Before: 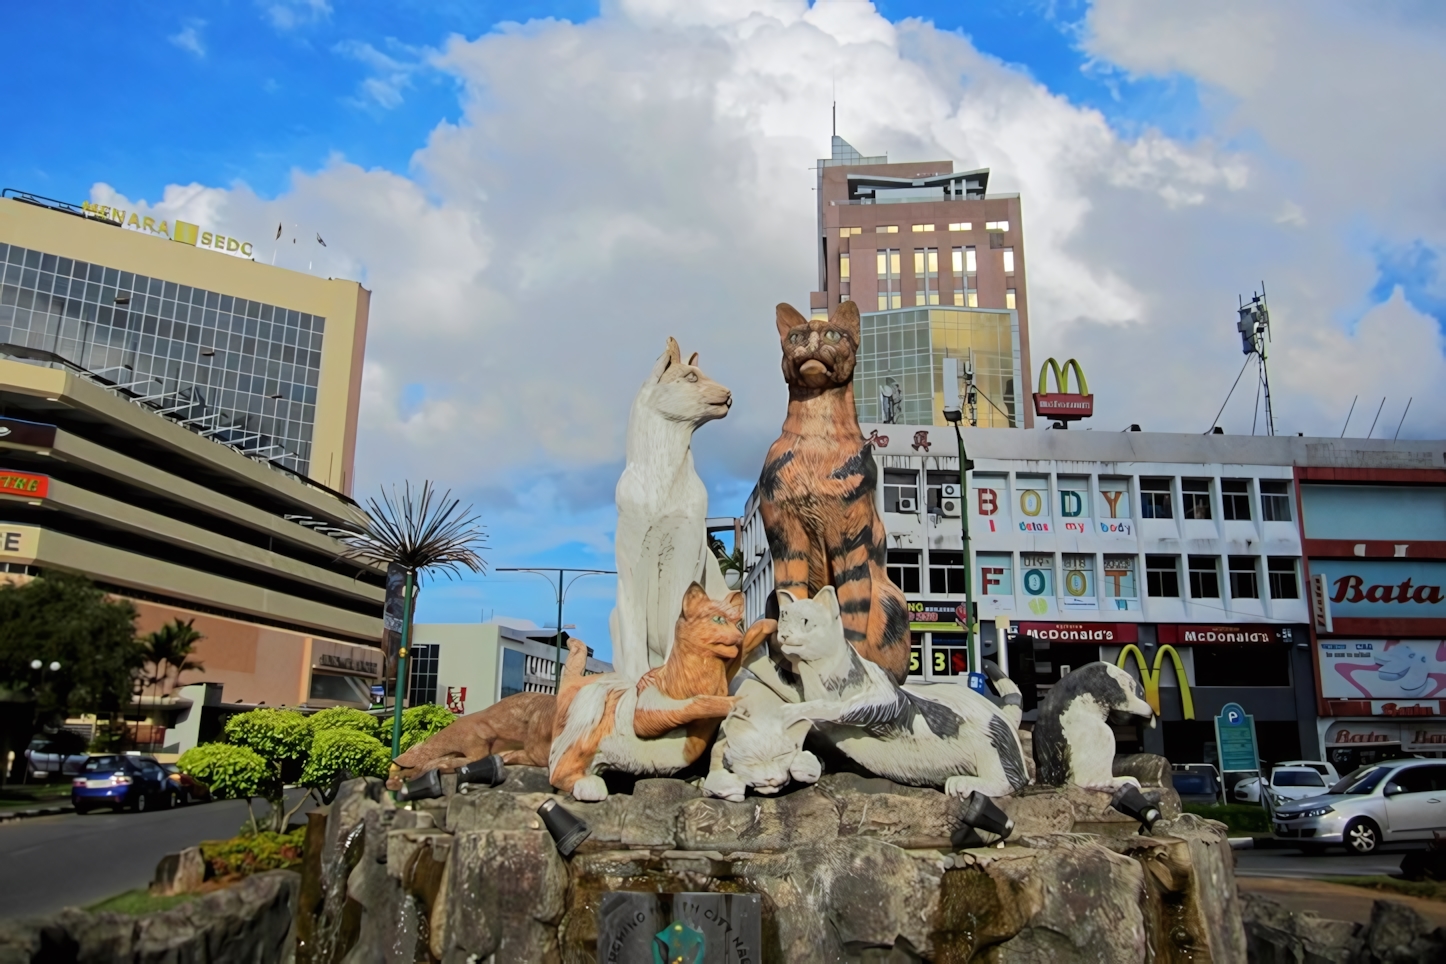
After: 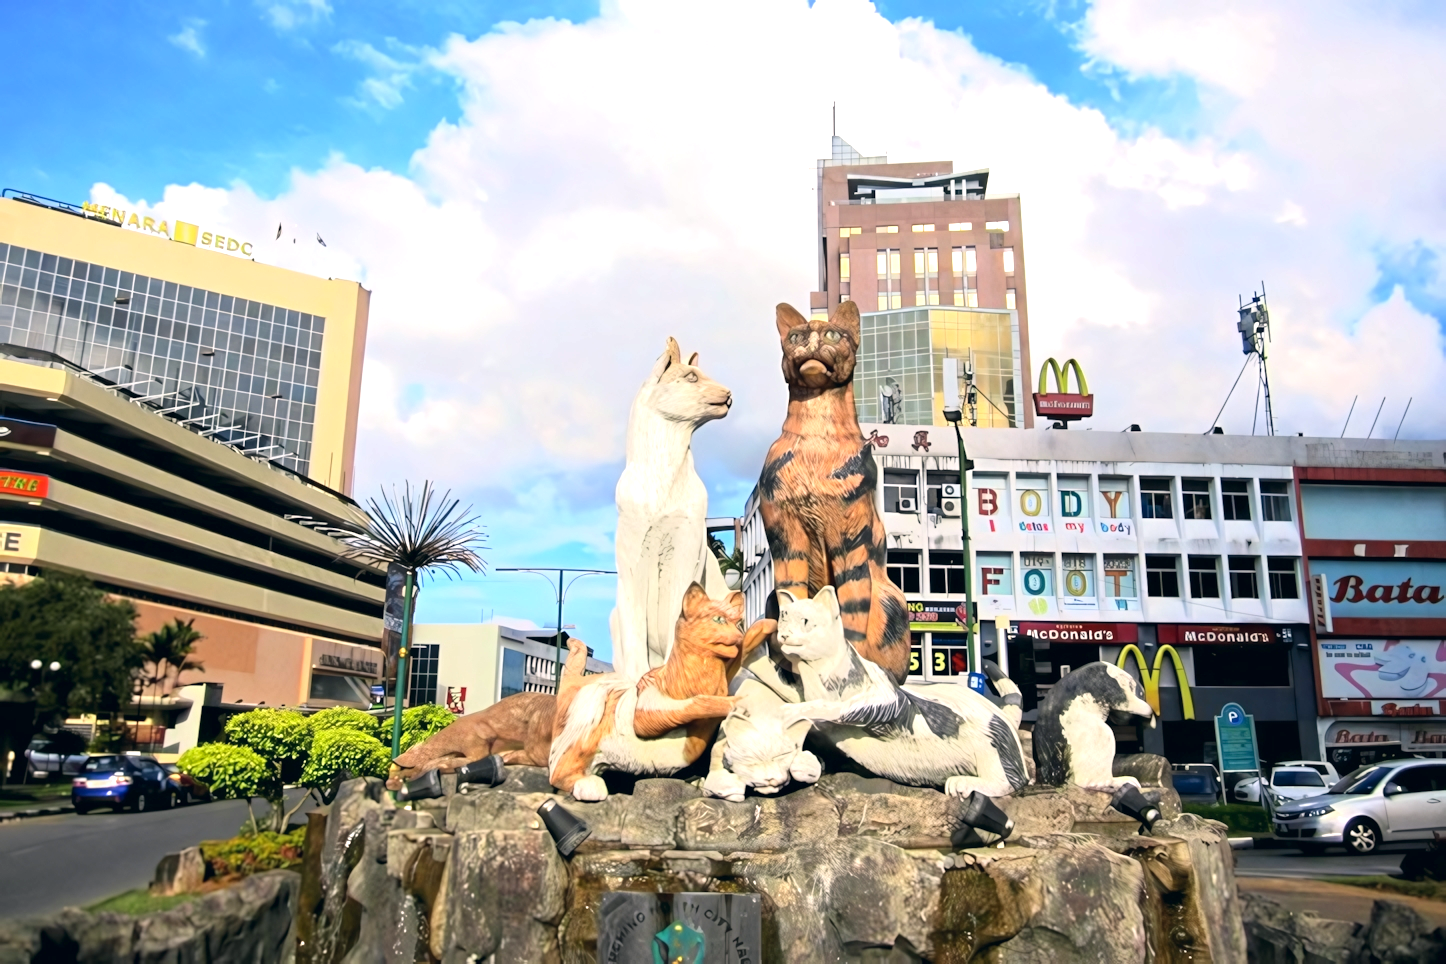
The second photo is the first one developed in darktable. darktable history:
exposure: exposure 1 EV, compensate highlight preservation false
color correction: highlights a* 5.38, highlights b* 5.35, shadows a* -3.97, shadows b* -4.98
